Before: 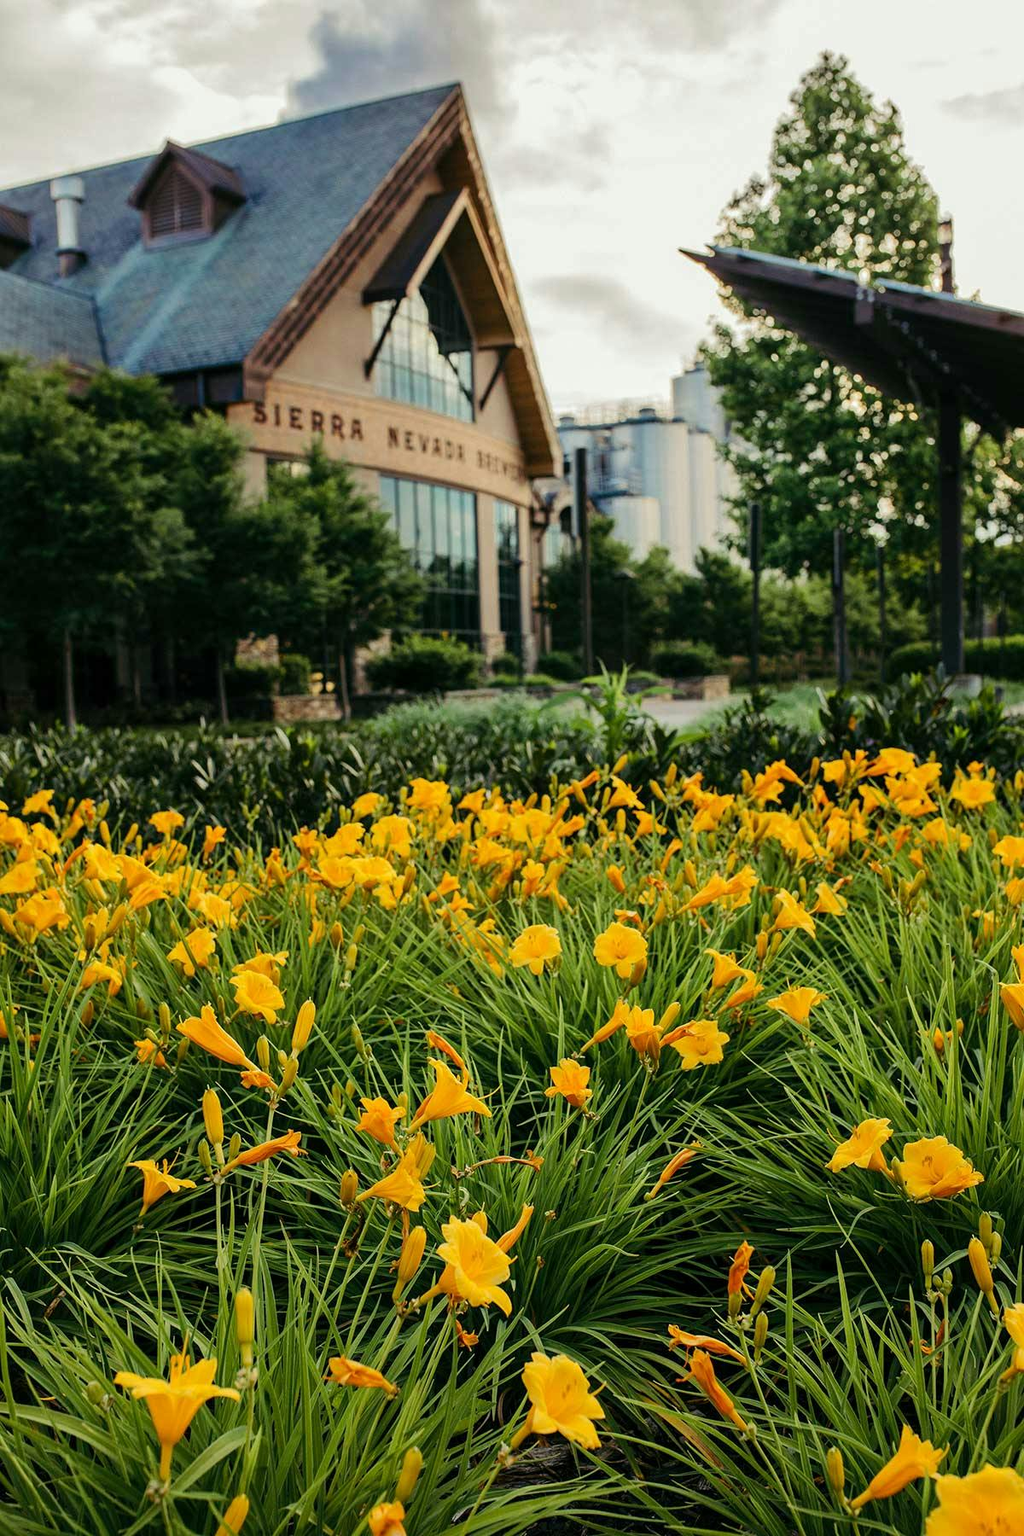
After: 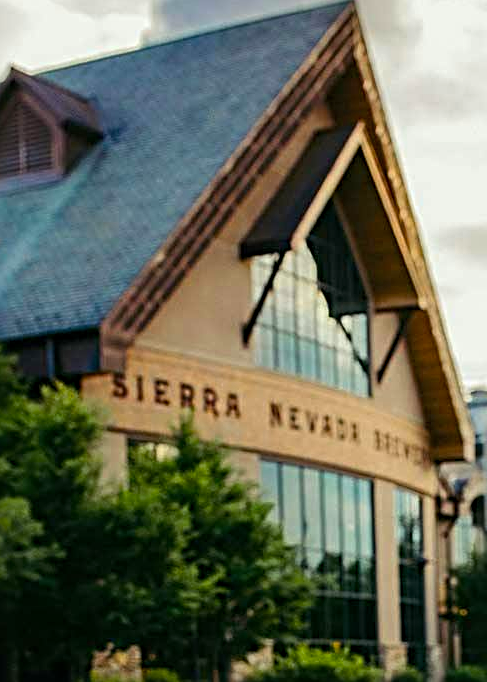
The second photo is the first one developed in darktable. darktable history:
crop: left 15.452%, top 5.459%, right 43.956%, bottom 56.62%
color balance: output saturation 120%
sharpen: radius 4
